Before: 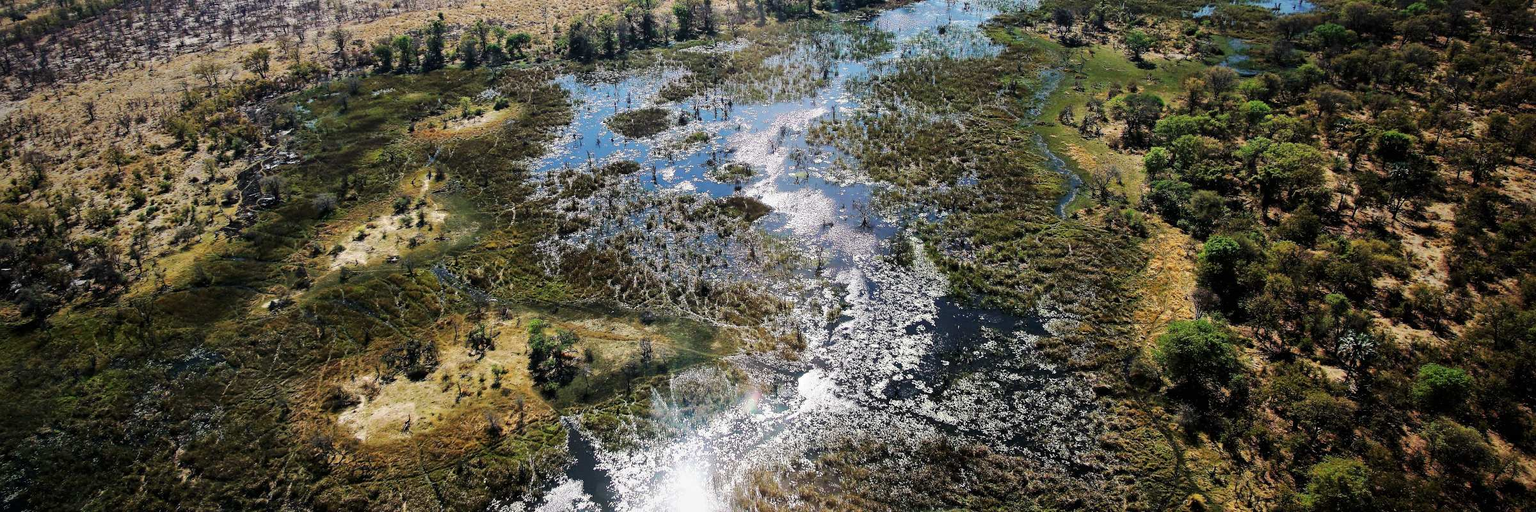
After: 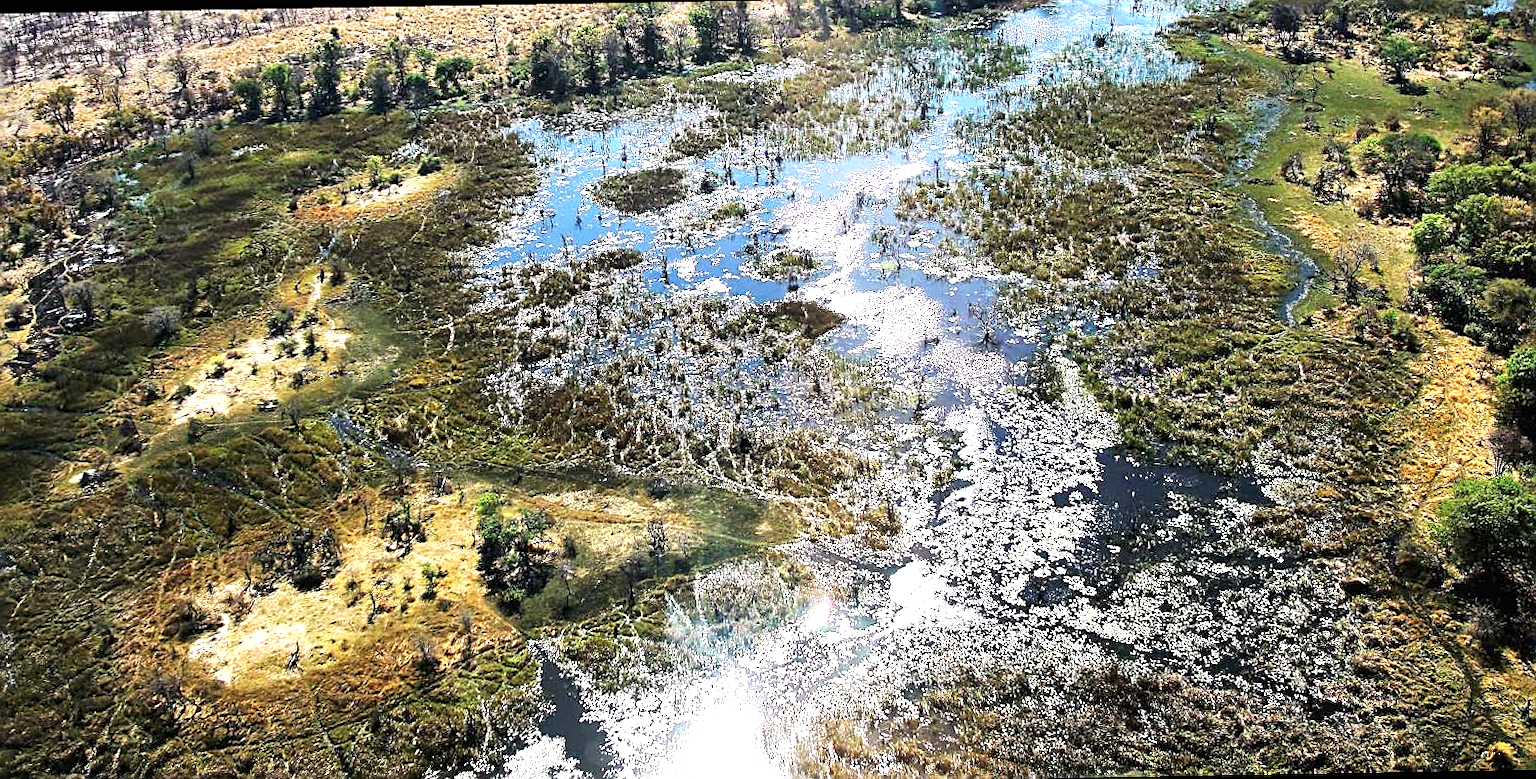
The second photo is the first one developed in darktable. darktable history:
crop and rotate: left 13.537%, right 19.796%
rotate and perspective: rotation -1°, crop left 0.011, crop right 0.989, crop top 0.025, crop bottom 0.975
exposure: black level correction 0, exposure 0.953 EV, compensate exposure bias true, compensate highlight preservation false
sharpen: on, module defaults
